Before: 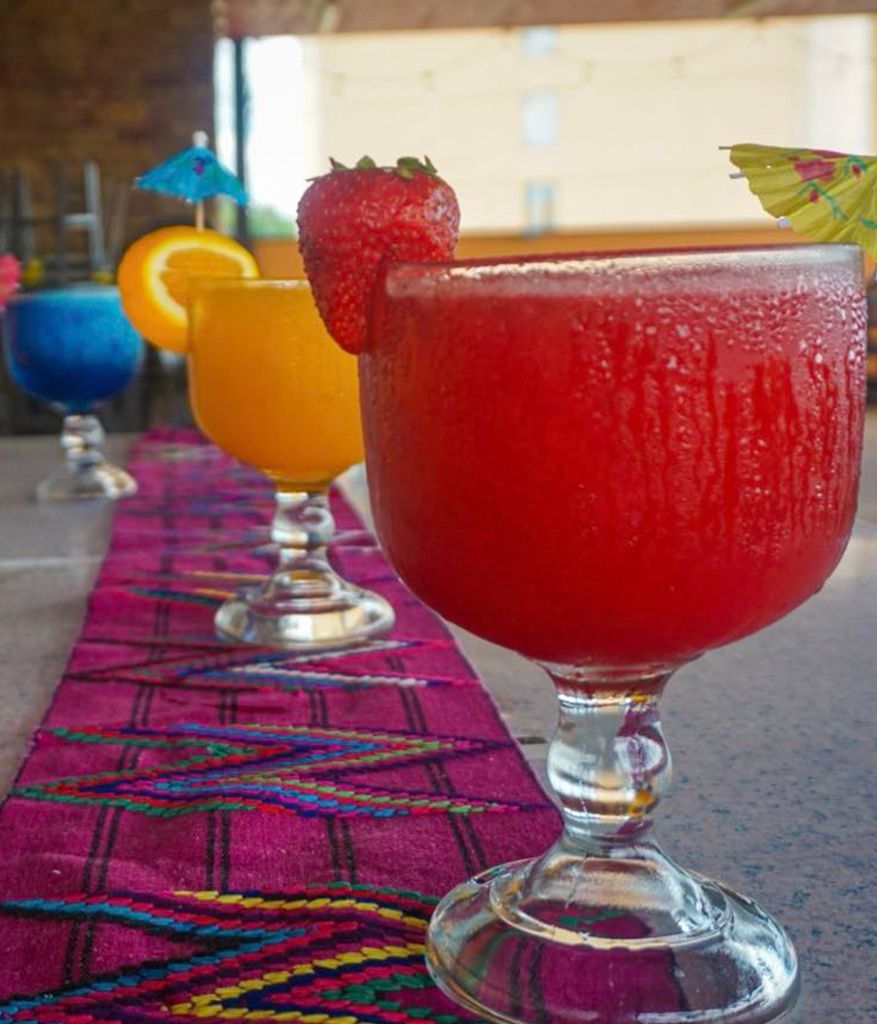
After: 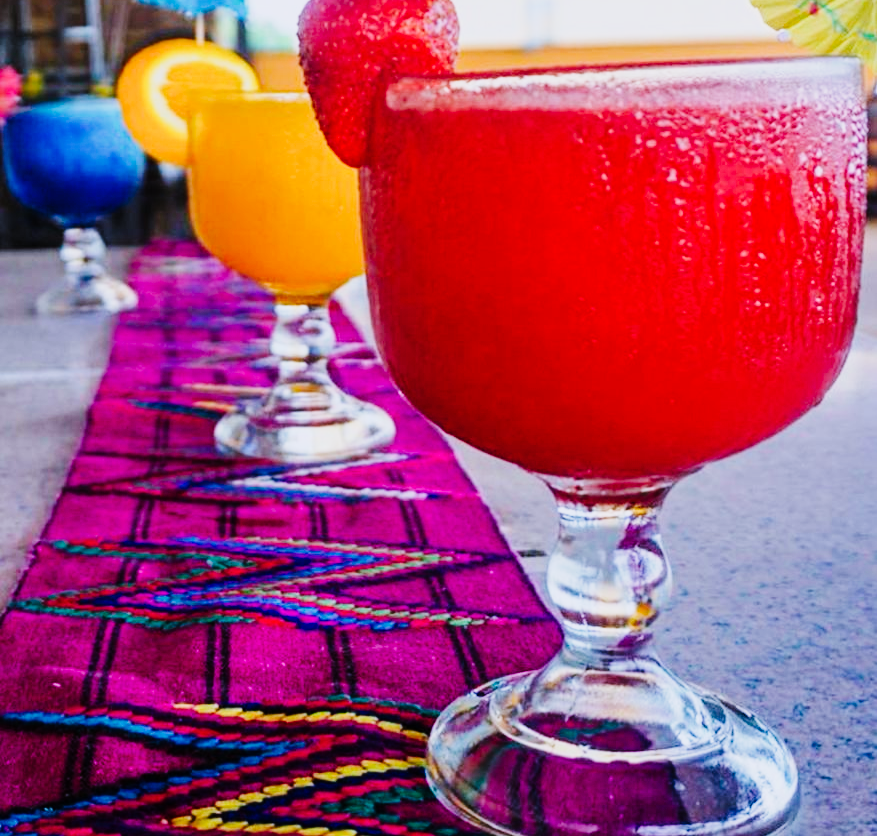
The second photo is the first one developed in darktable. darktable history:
crop and rotate: top 18.282%
tone curve: curves: ch0 [(0, 0) (0.003, 0.001) (0.011, 0.004) (0.025, 0.009) (0.044, 0.016) (0.069, 0.025) (0.1, 0.036) (0.136, 0.059) (0.177, 0.103) (0.224, 0.175) (0.277, 0.274) (0.335, 0.395) (0.399, 0.52) (0.468, 0.635) (0.543, 0.733) (0.623, 0.817) (0.709, 0.888) (0.801, 0.93) (0.898, 0.964) (1, 1)], preserve colors none
filmic rgb: black relative exposure -8.48 EV, white relative exposure 5.54 EV, threshold 5.97 EV, hardness 3.37, contrast 1.022, contrast in shadows safe, enable highlight reconstruction true
color calibration: illuminant as shot in camera, x 0.378, y 0.393, temperature 4200.91 K
